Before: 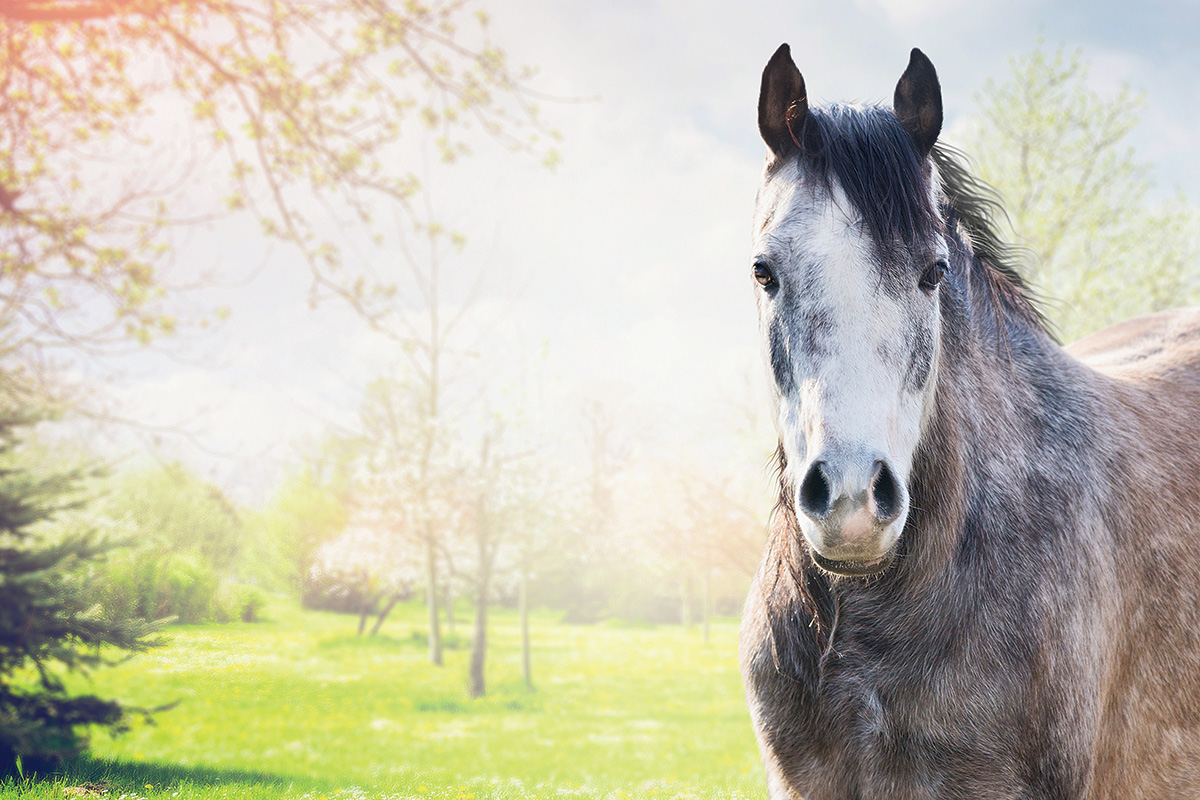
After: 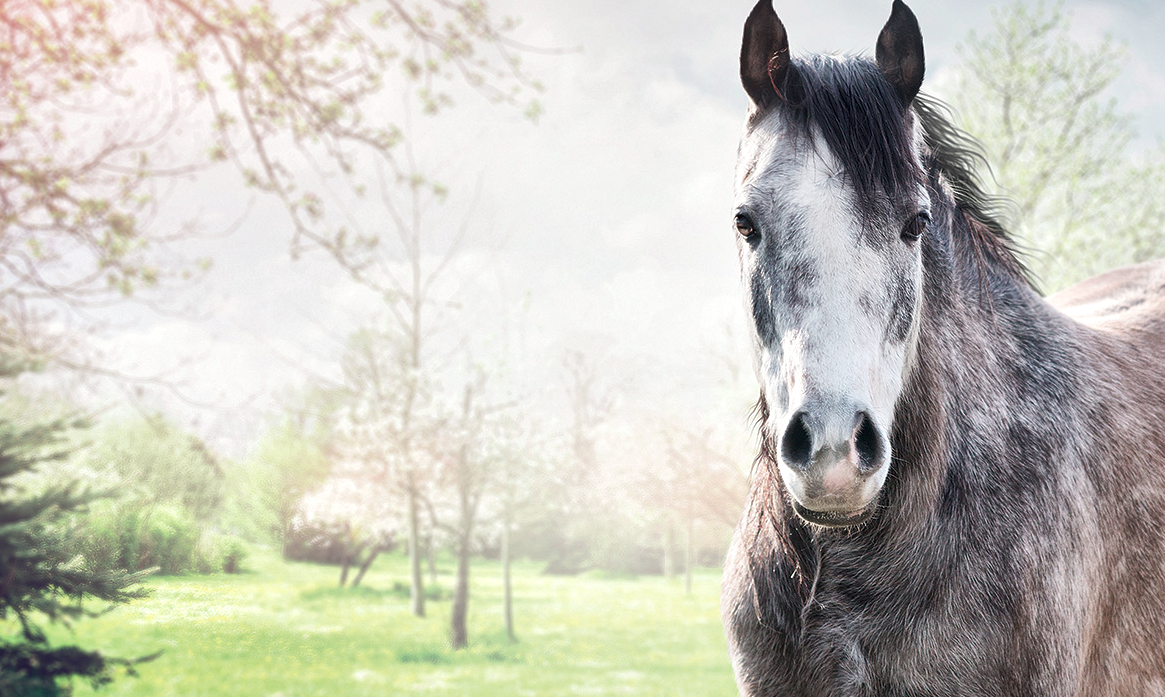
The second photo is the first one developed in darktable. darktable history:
crop: left 1.507%, top 6.147%, right 1.379%, bottom 6.637%
local contrast: mode bilateral grid, contrast 20, coarseness 50, detail 171%, midtone range 0.2
color contrast: blue-yellow contrast 0.62
